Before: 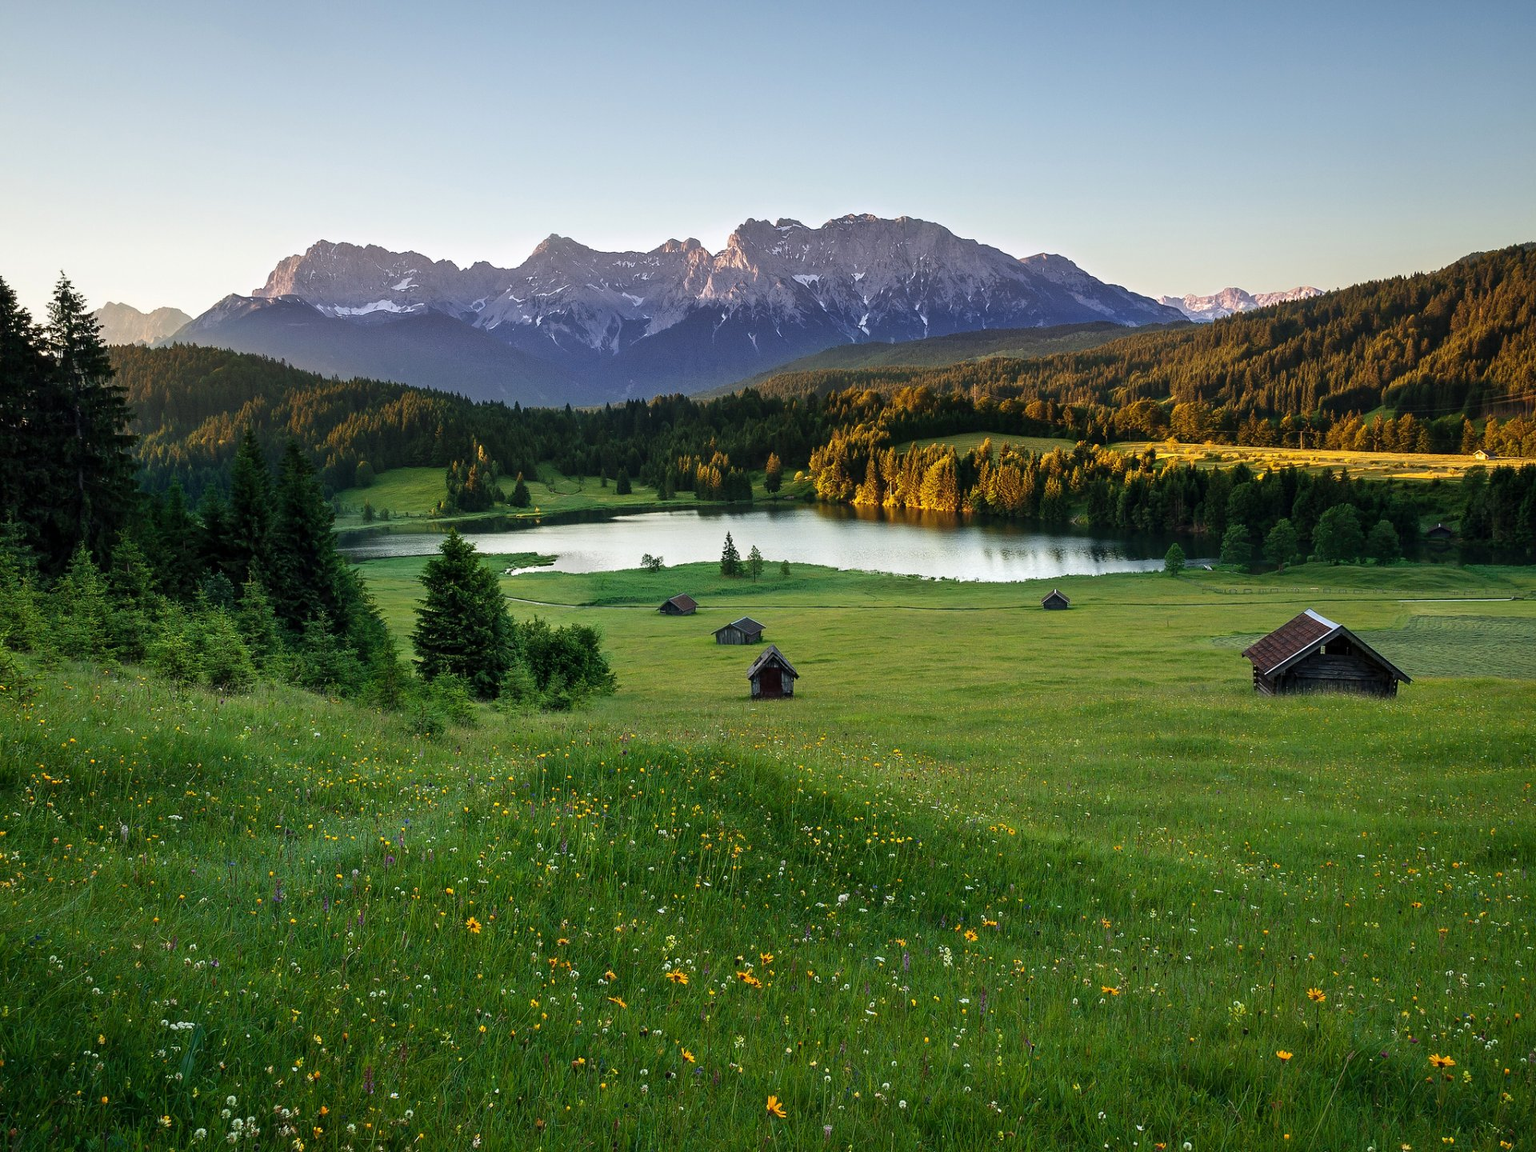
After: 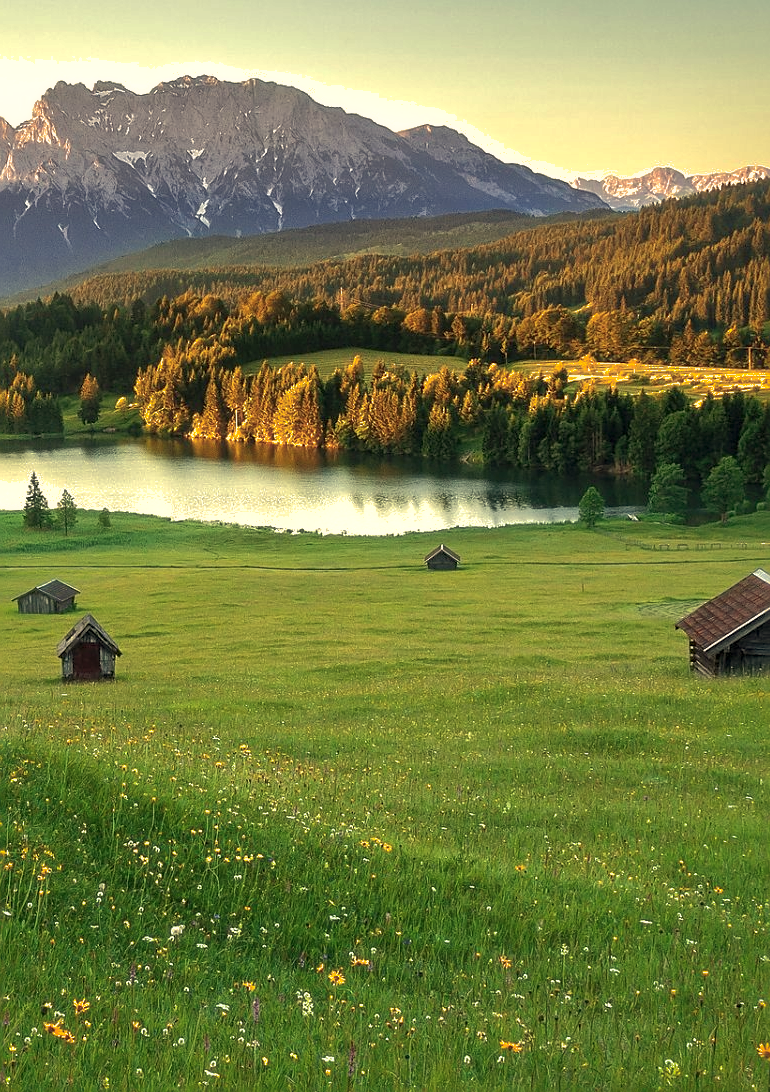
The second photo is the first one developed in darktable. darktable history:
exposure: exposure 0.426 EV, compensate highlight preservation false
white balance: red 1.08, blue 0.791
tone equalizer: on, module defaults
shadows and highlights: highlights -60
soften: size 10%, saturation 50%, brightness 0.2 EV, mix 10%
crop: left 45.721%, top 13.393%, right 14.118%, bottom 10.01%
sharpen: on, module defaults
